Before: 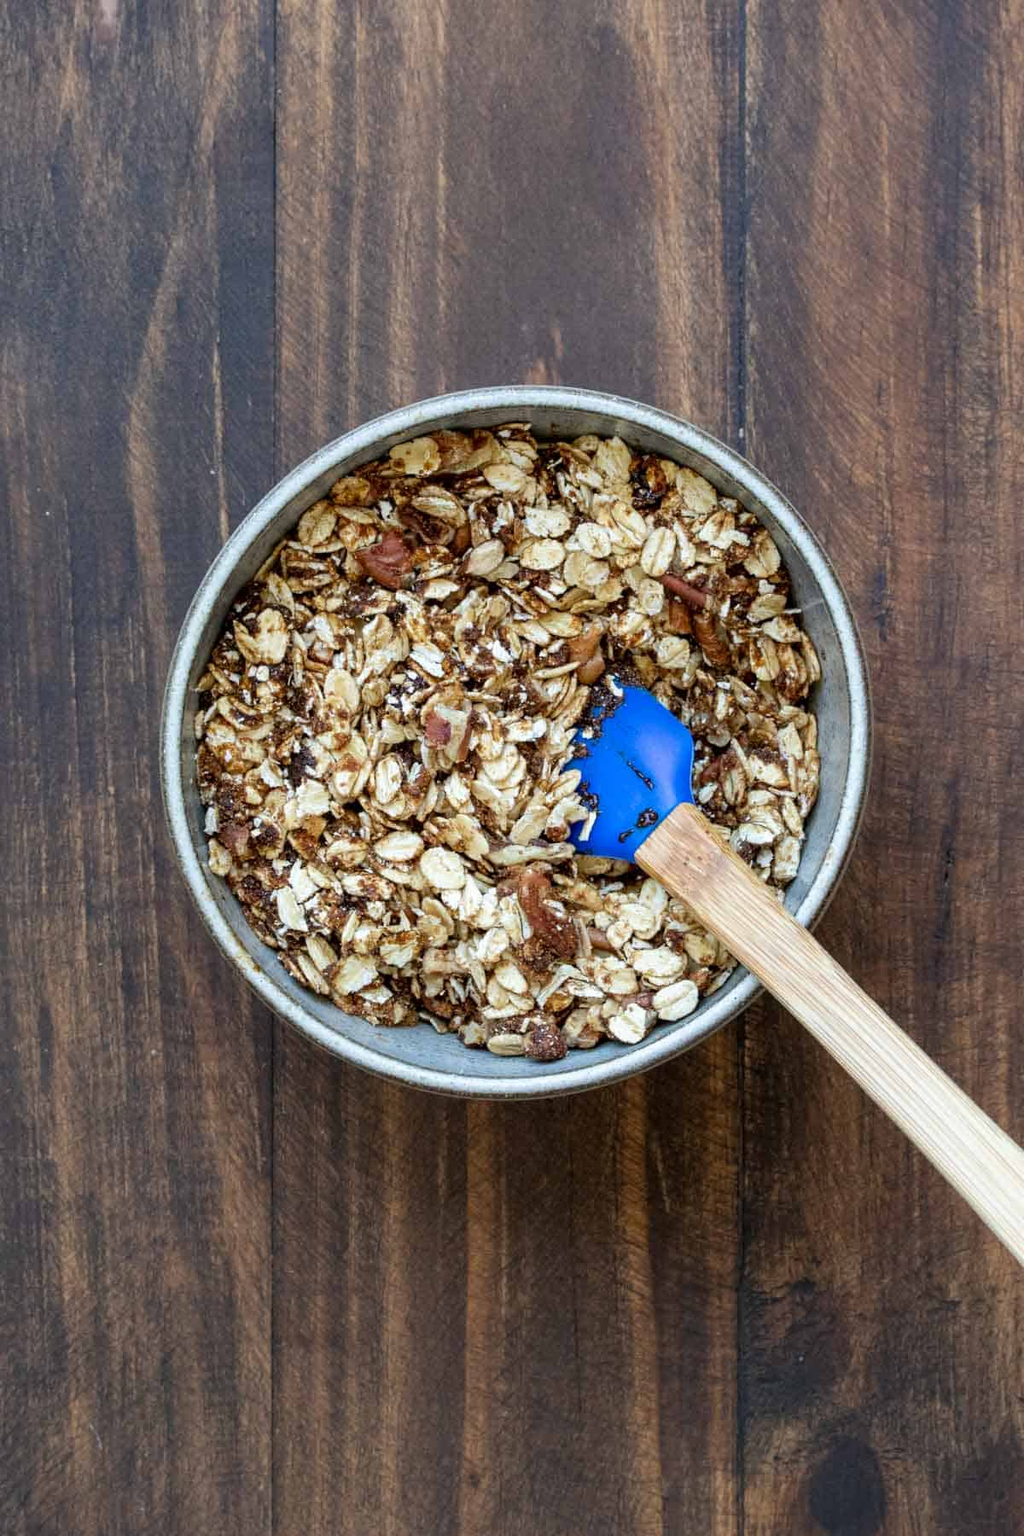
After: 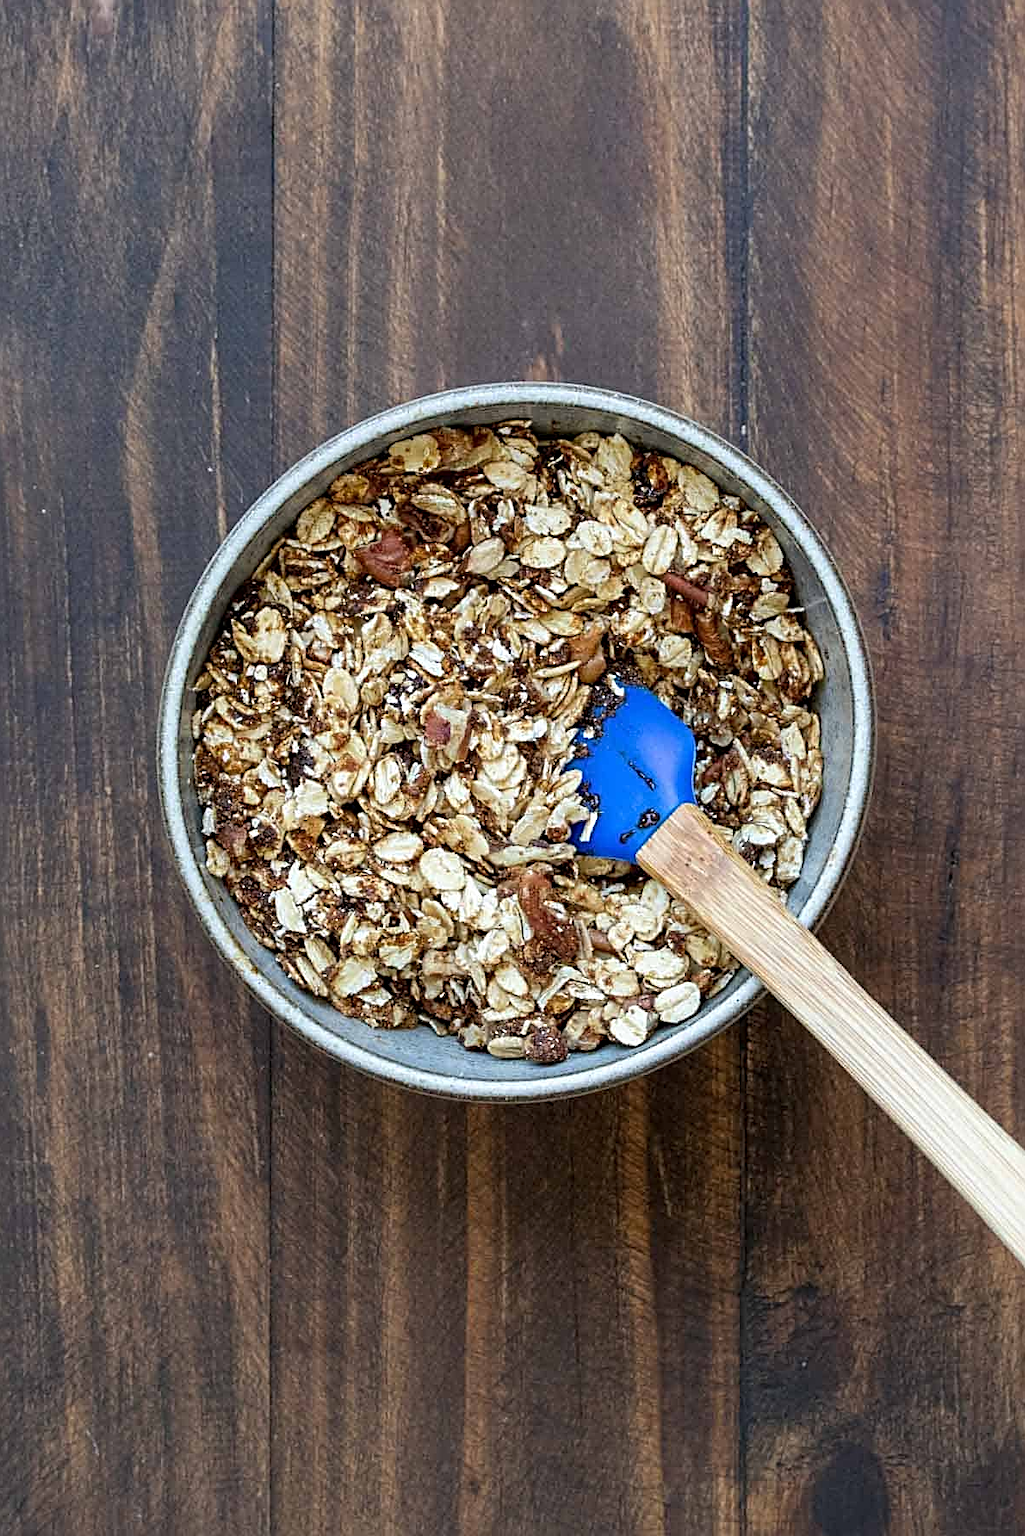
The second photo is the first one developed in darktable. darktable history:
sharpen: radius 2.531, amount 0.628
crop: left 0.434%, top 0.485%, right 0.244%, bottom 0.386%
